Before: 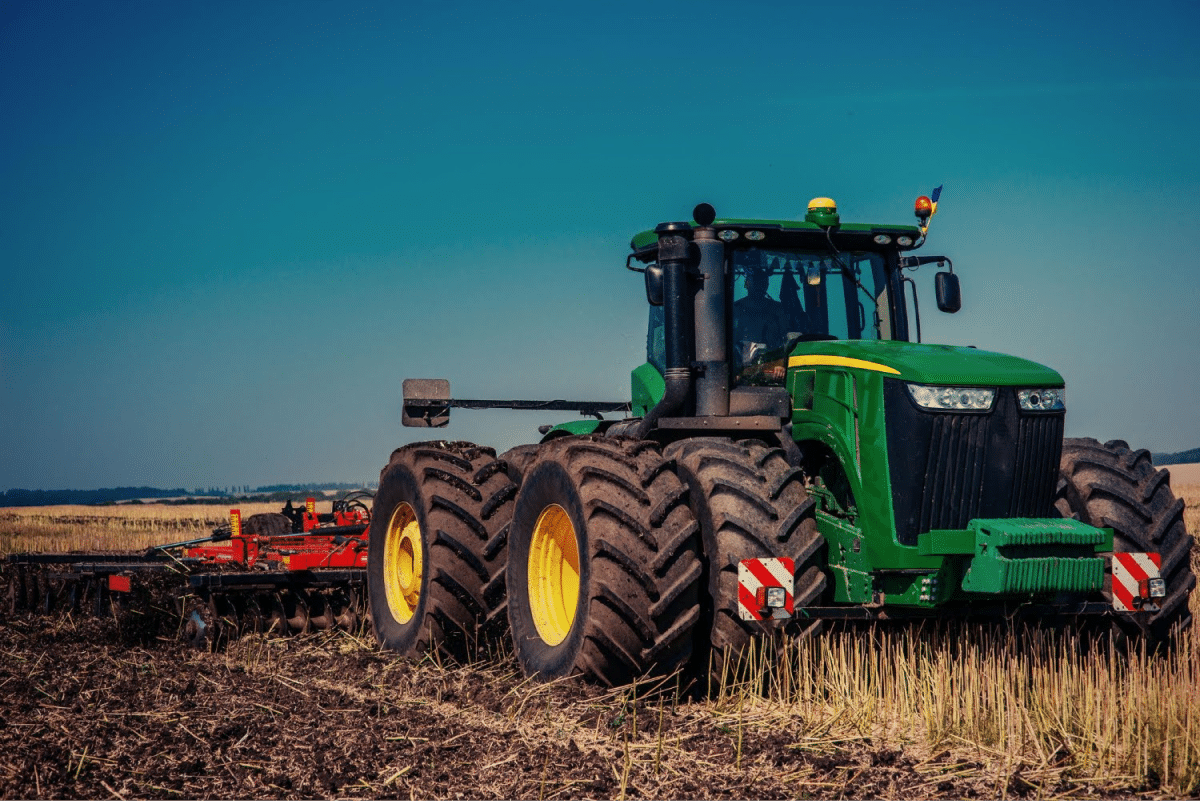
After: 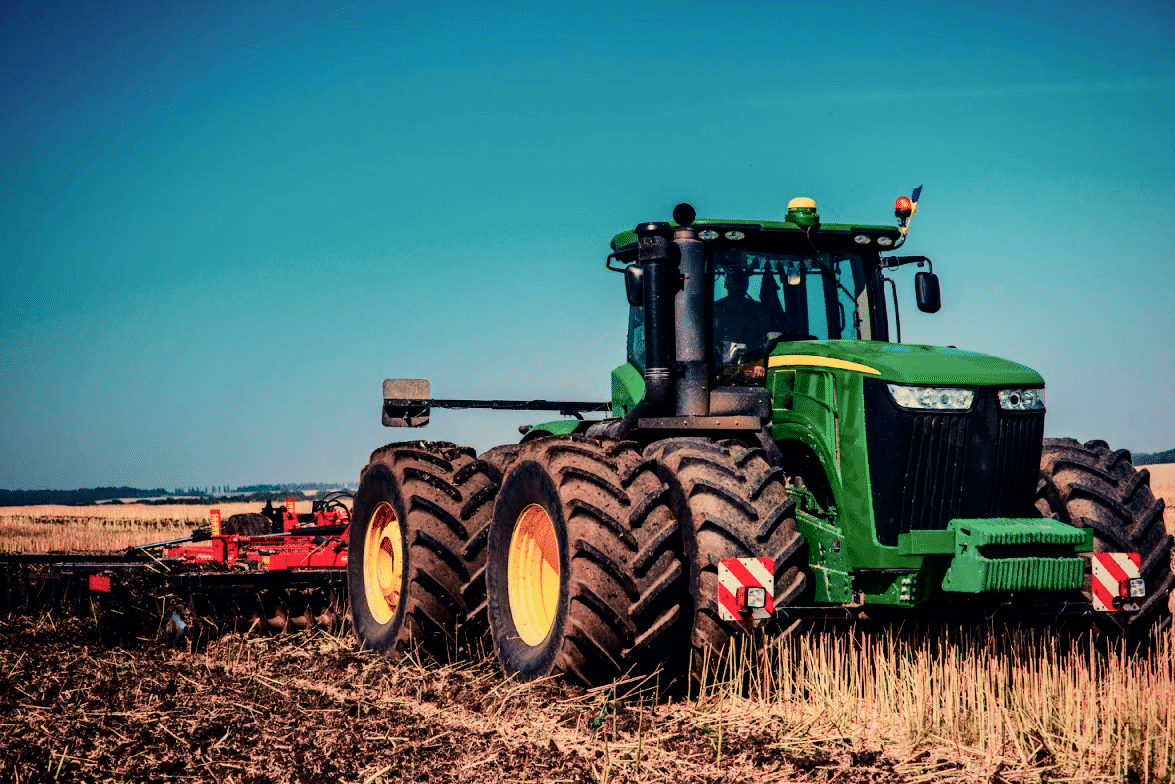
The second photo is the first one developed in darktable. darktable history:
exposure: black level correction 0, exposure 0.5 EV, compensate highlight preservation false
tone curve: curves: ch0 [(0, 0) (0.033, 0.016) (0.171, 0.127) (0.33, 0.331) (0.432, 0.475) (0.601, 0.665) (0.843, 0.876) (1, 1)]; ch1 [(0, 0) (0.339, 0.349) (0.445, 0.42) (0.476, 0.47) (0.501, 0.499) (0.516, 0.525) (0.548, 0.563) (0.584, 0.633) (0.728, 0.746) (1, 1)]; ch2 [(0, 0) (0.327, 0.324) (0.417, 0.44) (0.46, 0.453) (0.502, 0.498) (0.517, 0.524) (0.53, 0.554) (0.579, 0.599) (0.745, 0.704) (1, 1)], color space Lab, independent channels, preserve colors none
crop: left 1.743%, right 0.268%, bottom 2.011%
filmic rgb: black relative exposure -7.65 EV, hardness 4.02, contrast 1.1, highlights saturation mix -30%
